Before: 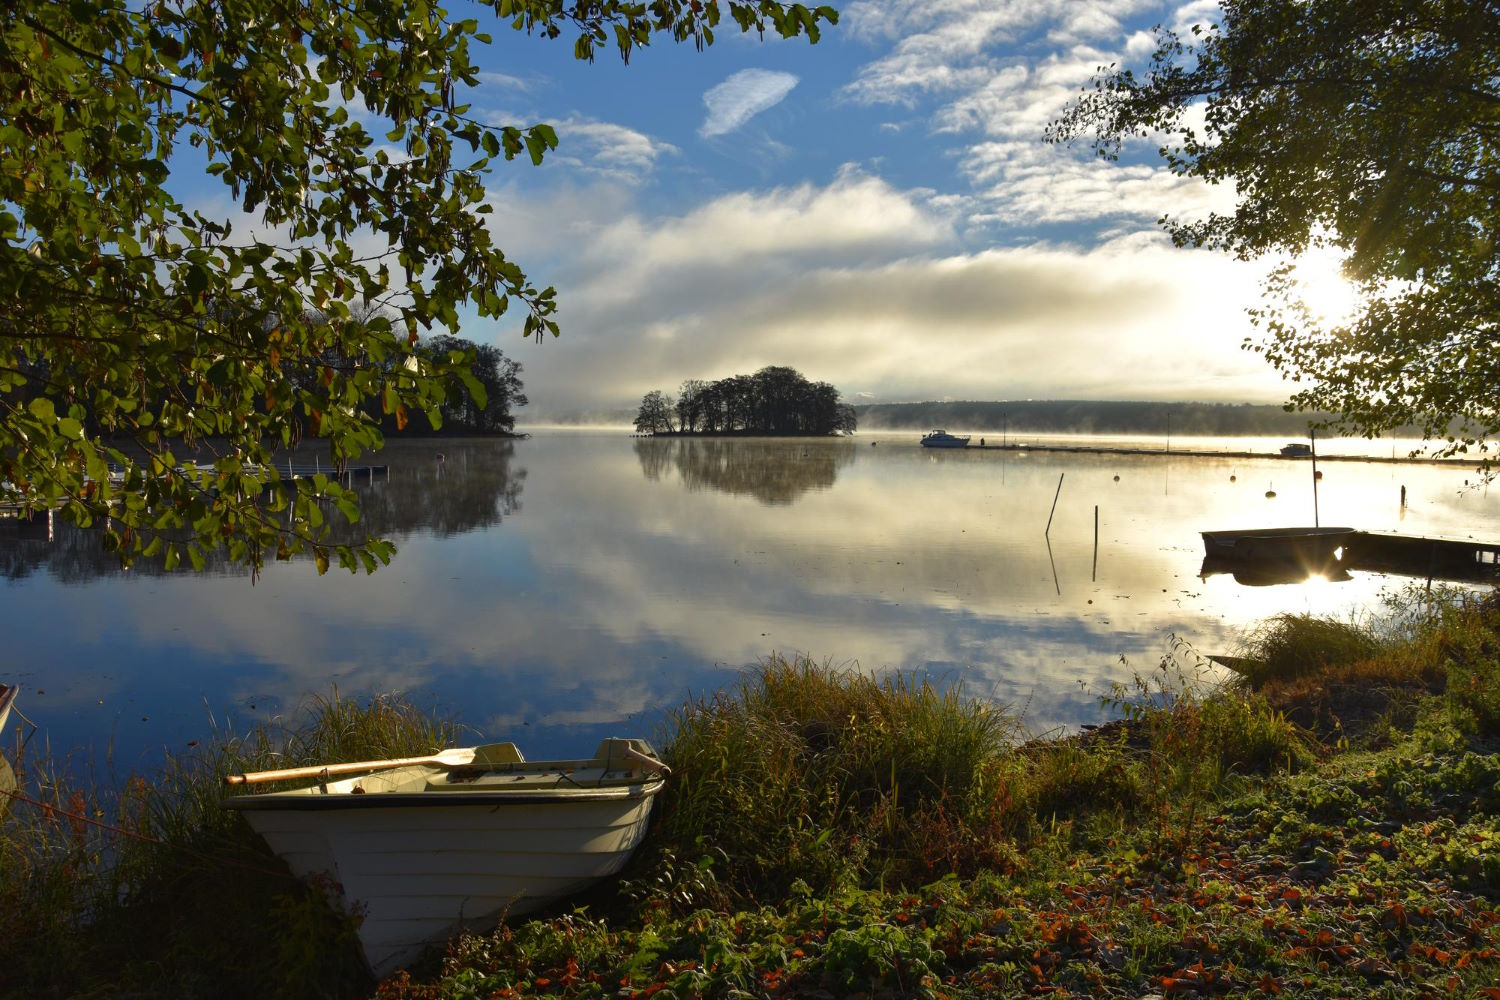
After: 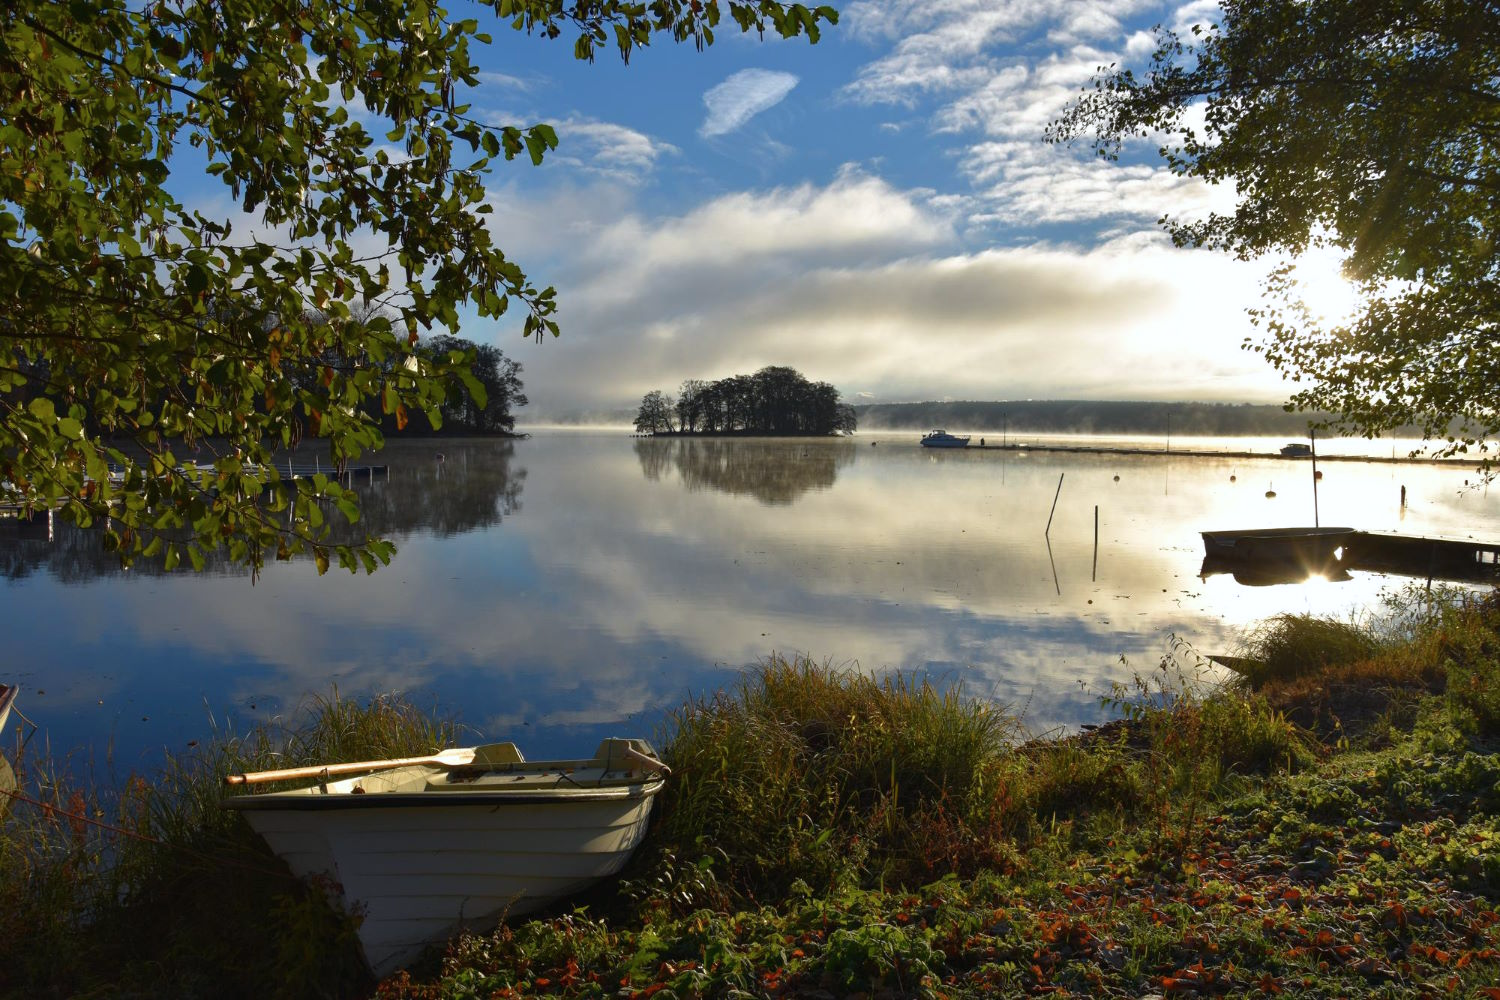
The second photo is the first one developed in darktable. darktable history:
color correction: highlights a* -0.07, highlights b* -5.74, shadows a* -0.126, shadows b* -0.118
